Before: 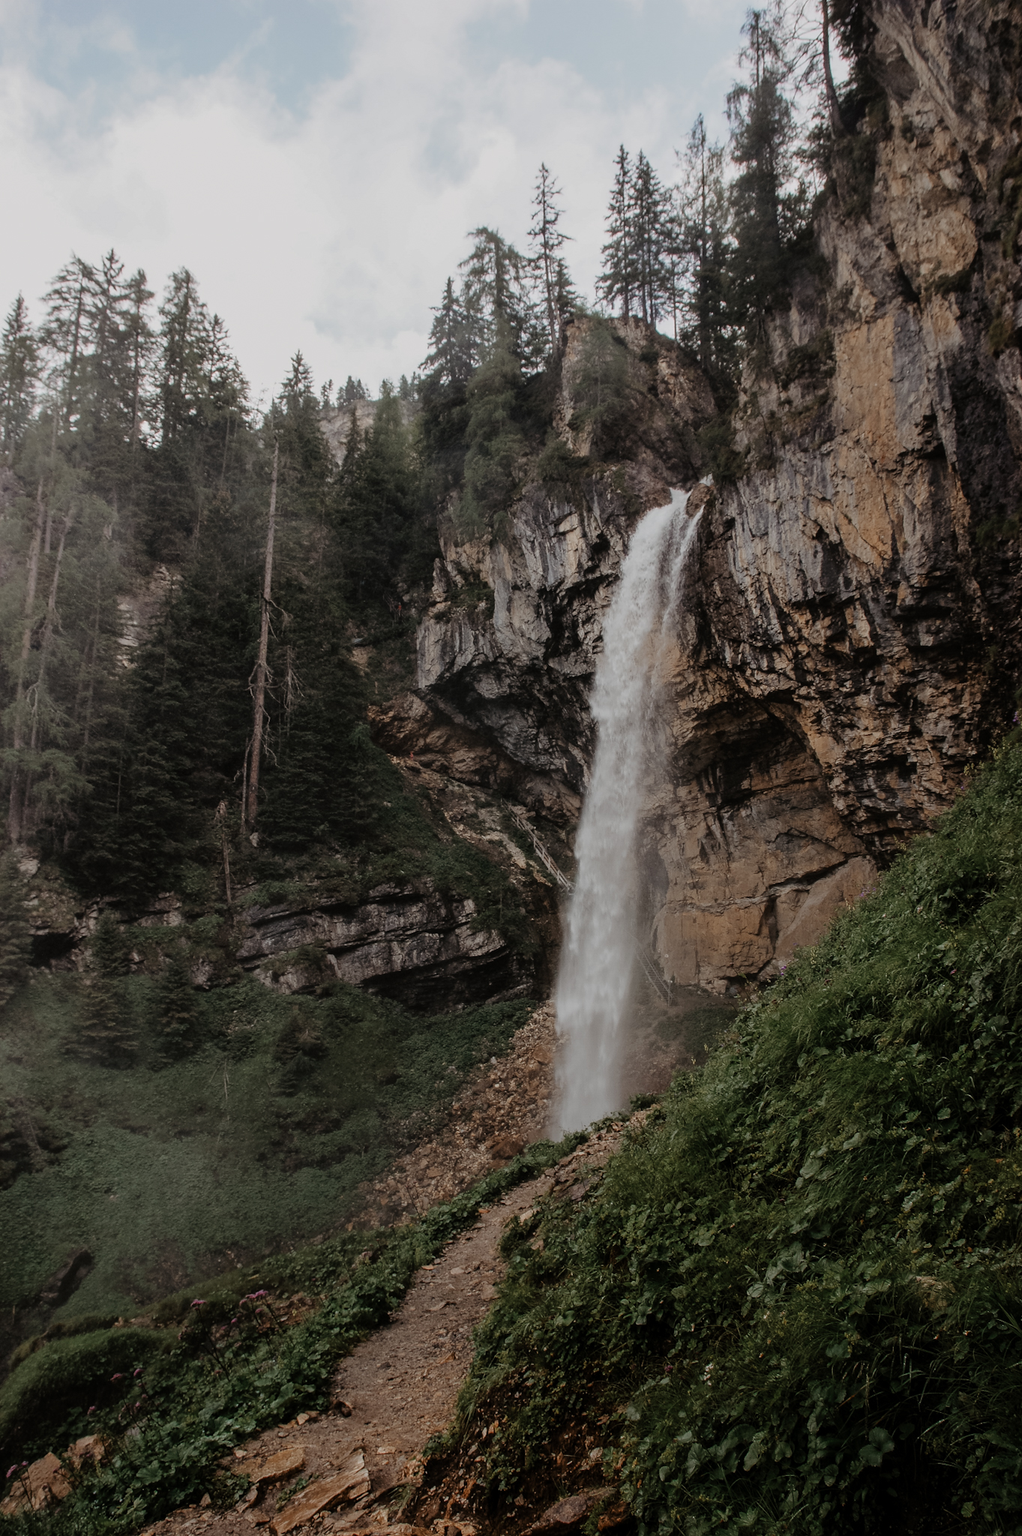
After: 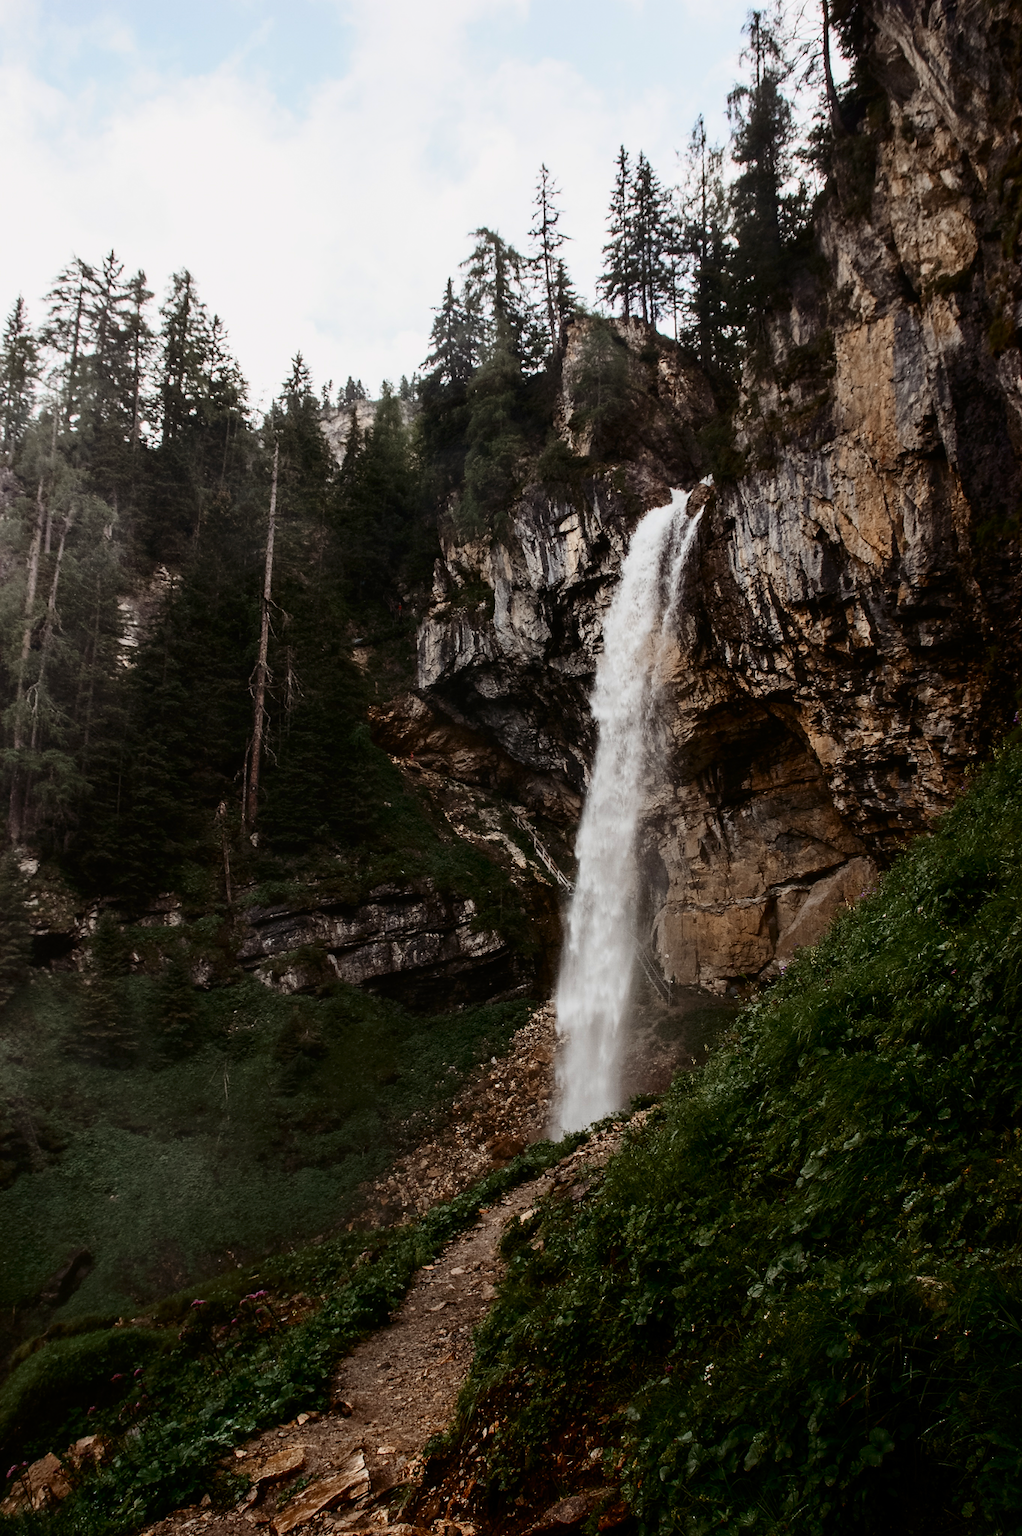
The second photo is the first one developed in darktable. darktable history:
exposure: compensate exposure bias true, compensate highlight preservation false
contrast brightness saturation: contrast 0.411, brightness 0.051, saturation 0.246
